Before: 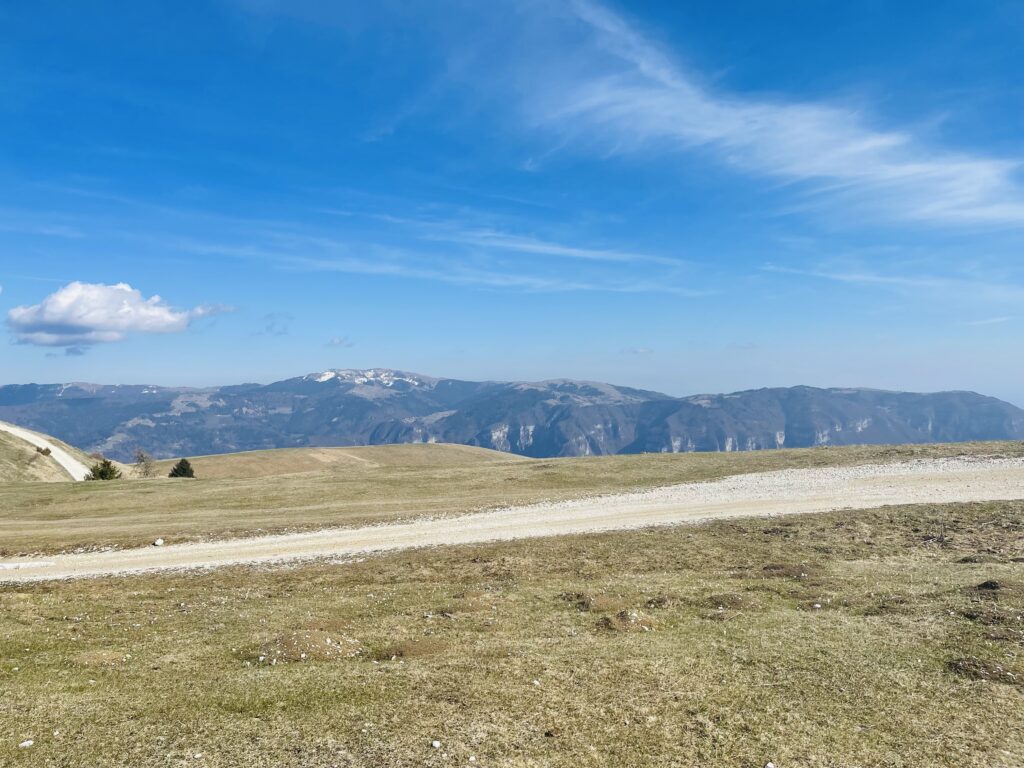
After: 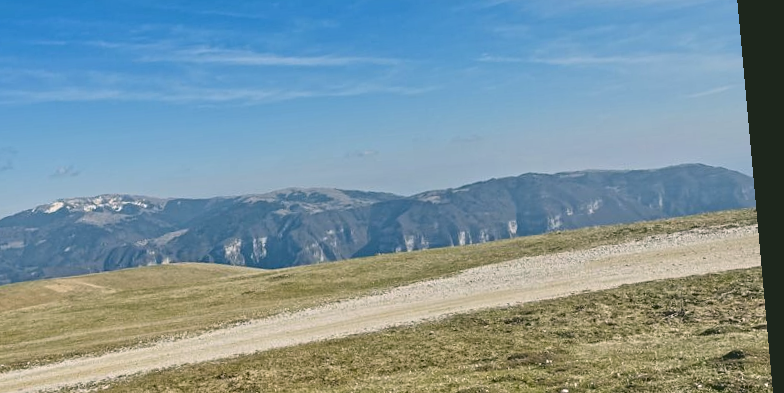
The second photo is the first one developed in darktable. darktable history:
color correction: highlights a* 4.02, highlights b* 4.98, shadows a* -7.55, shadows b* 4.98
contrast brightness saturation: contrast -0.28
contrast equalizer: octaves 7, y [[0.5, 0.542, 0.583, 0.625, 0.667, 0.708], [0.5 ×6], [0.5 ×6], [0 ×6], [0 ×6]]
crop and rotate: left 27.938%, top 27.046%, bottom 27.046%
rotate and perspective: rotation -5.2°, automatic cropping off
